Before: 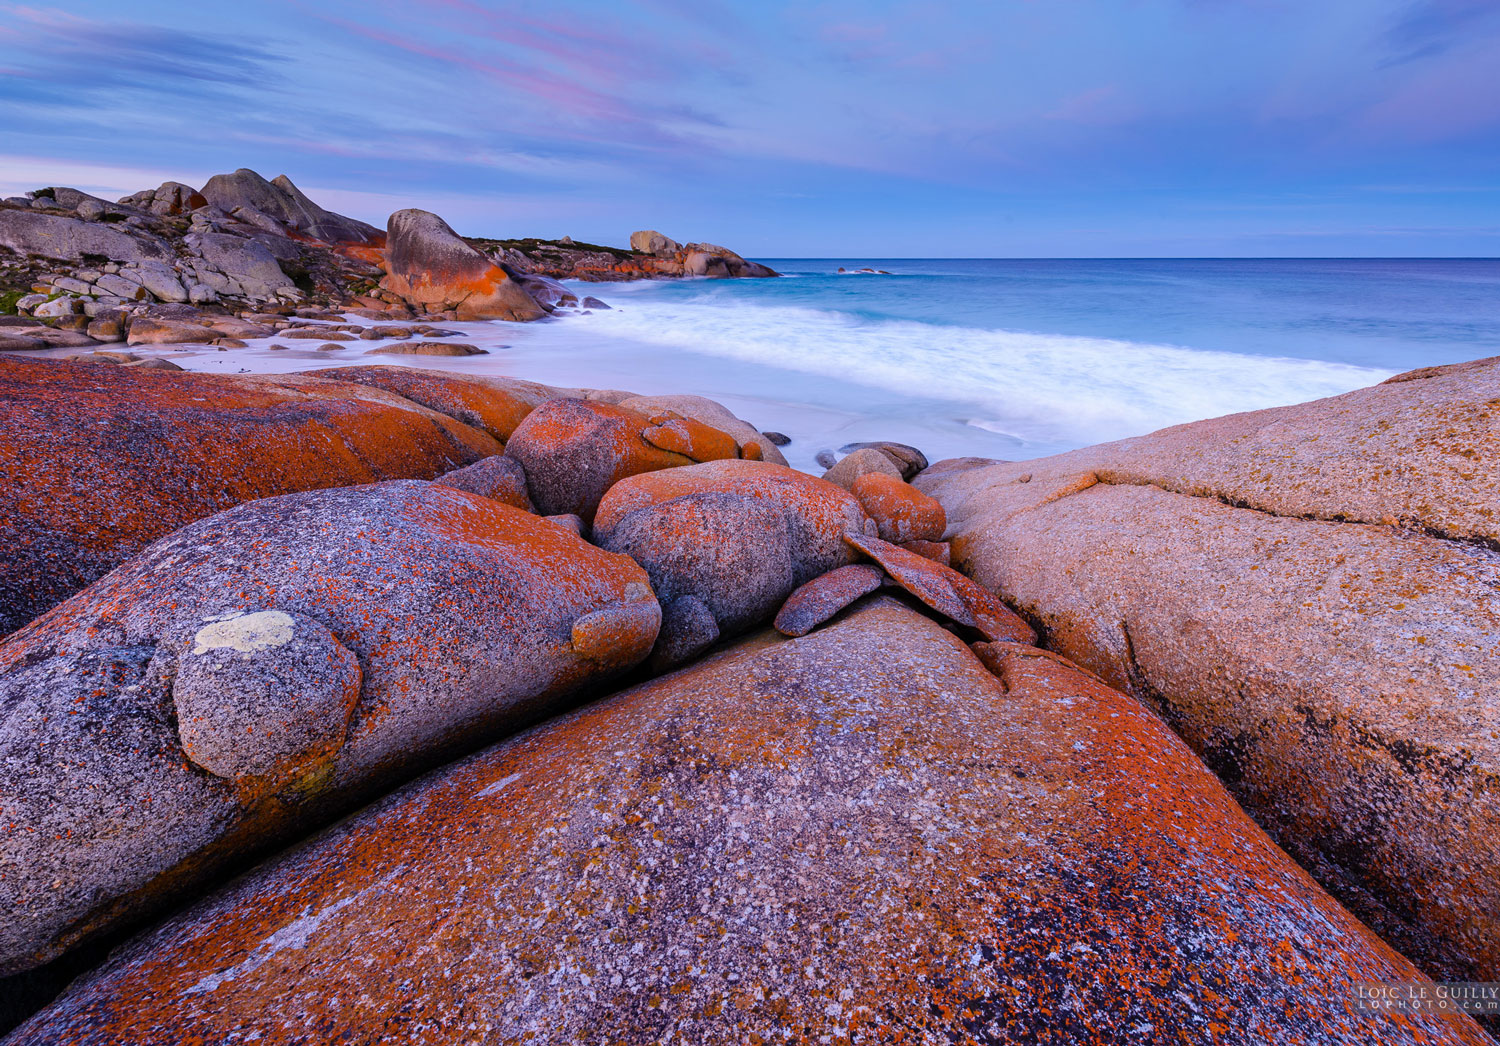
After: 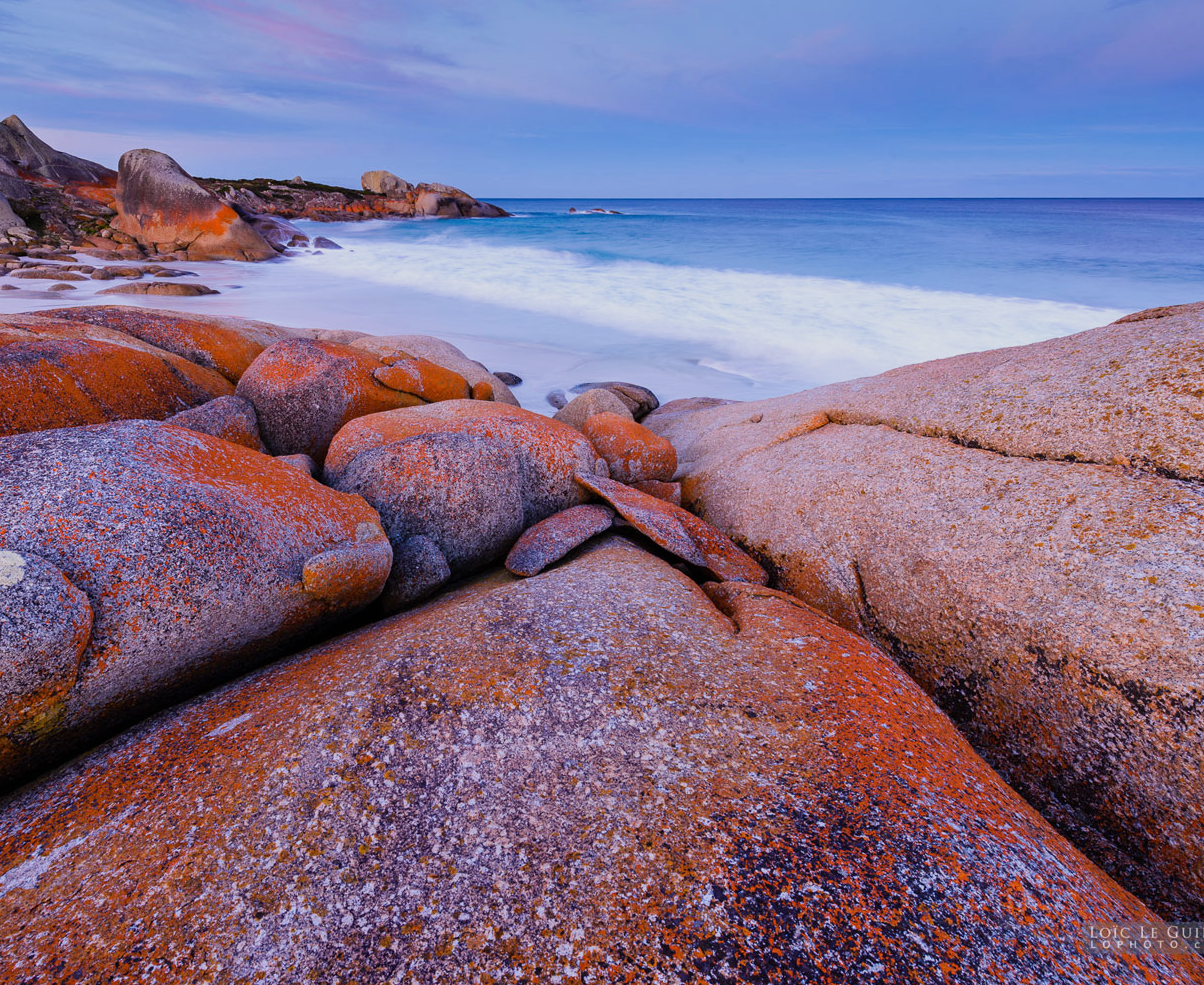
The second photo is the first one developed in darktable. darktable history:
crop and rotate: left 17.959%, top 5.771%, right 1.742%
sigmoid: contrast 1.22, skew 0.65
